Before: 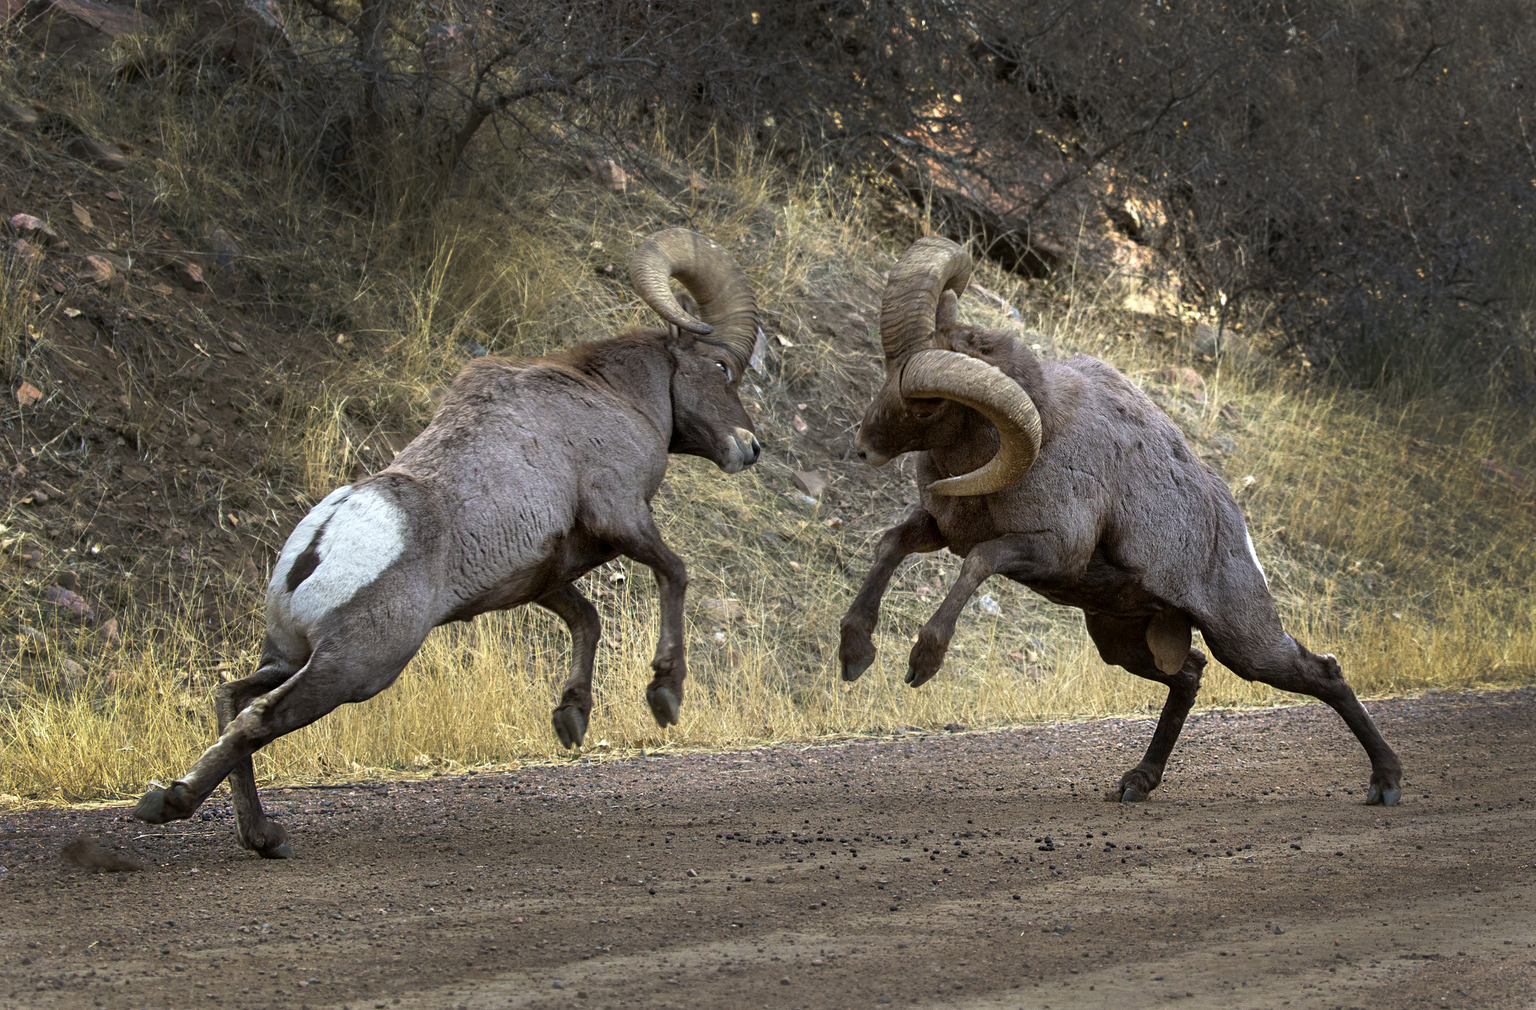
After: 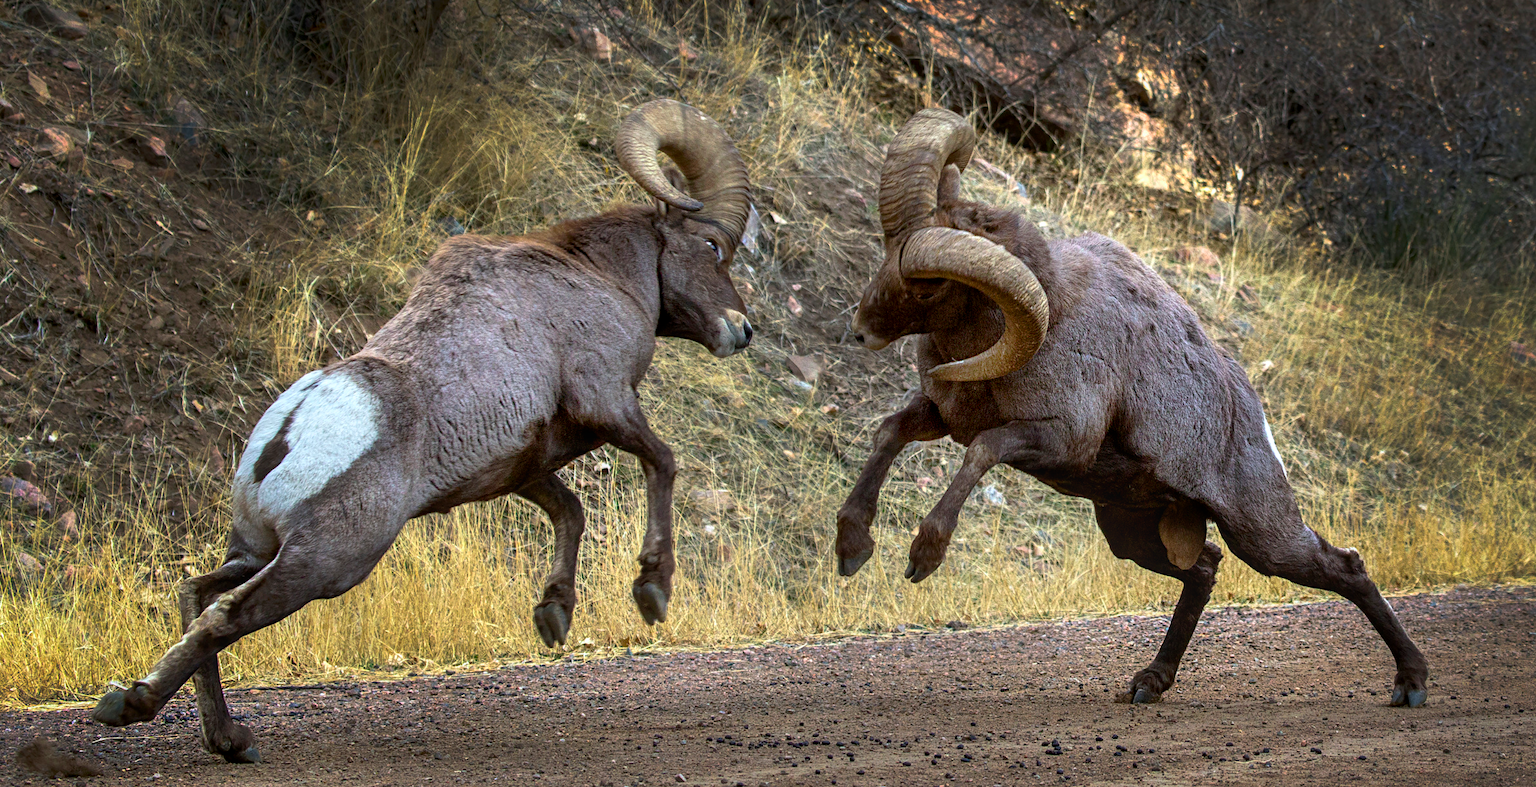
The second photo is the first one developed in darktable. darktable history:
contrast brightness saturation: contrast 0.09, saturation 0.28
white balance: red 0.988, blue 1.017
crop and rotate: left 2.991%, top 13.302%, right 1.981%, bottom 12.636%
local contrast: detail 115%
